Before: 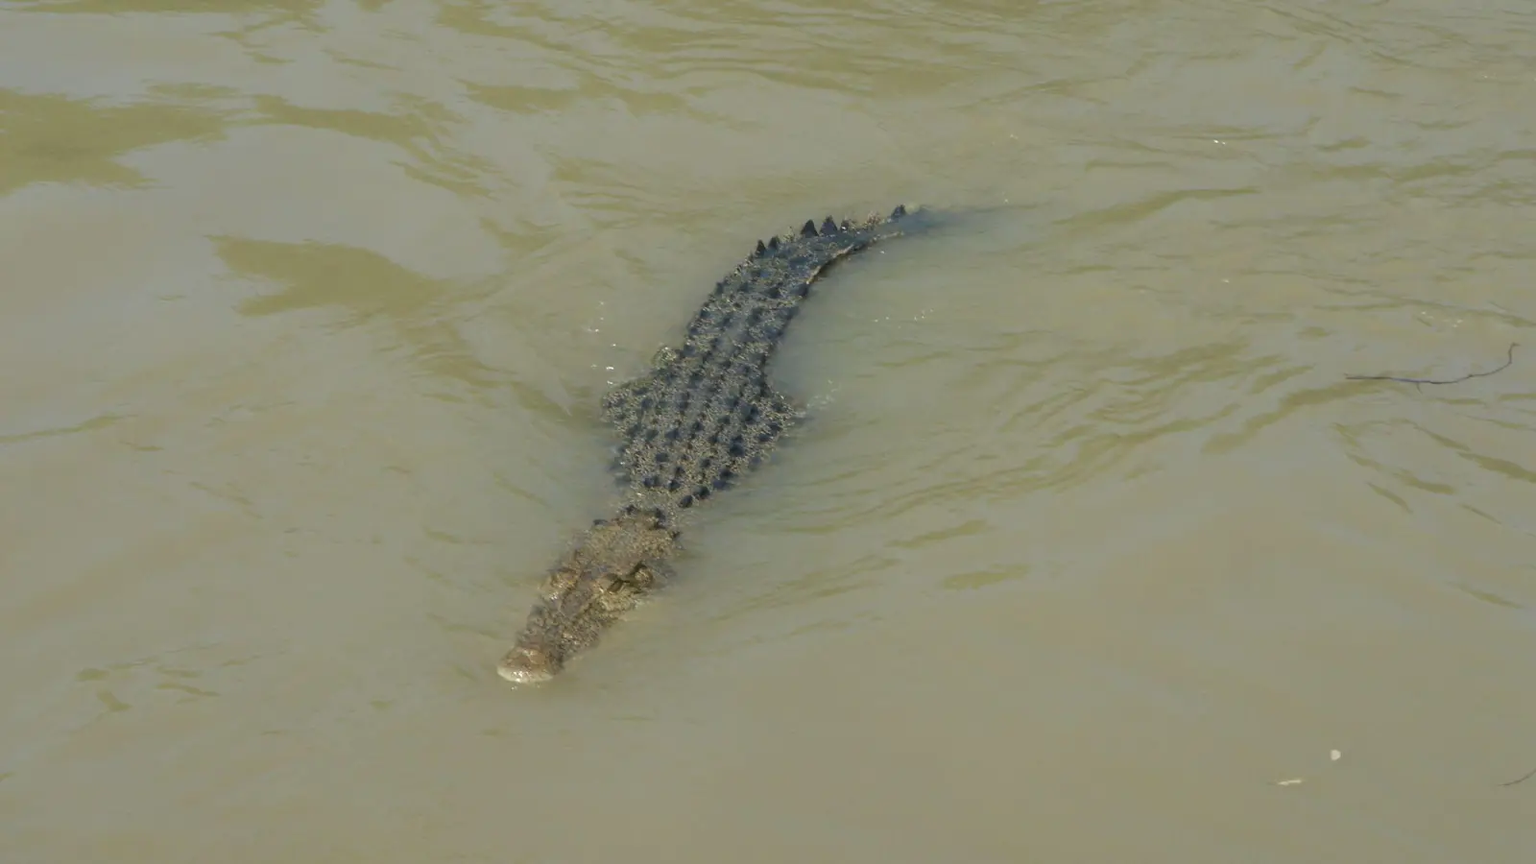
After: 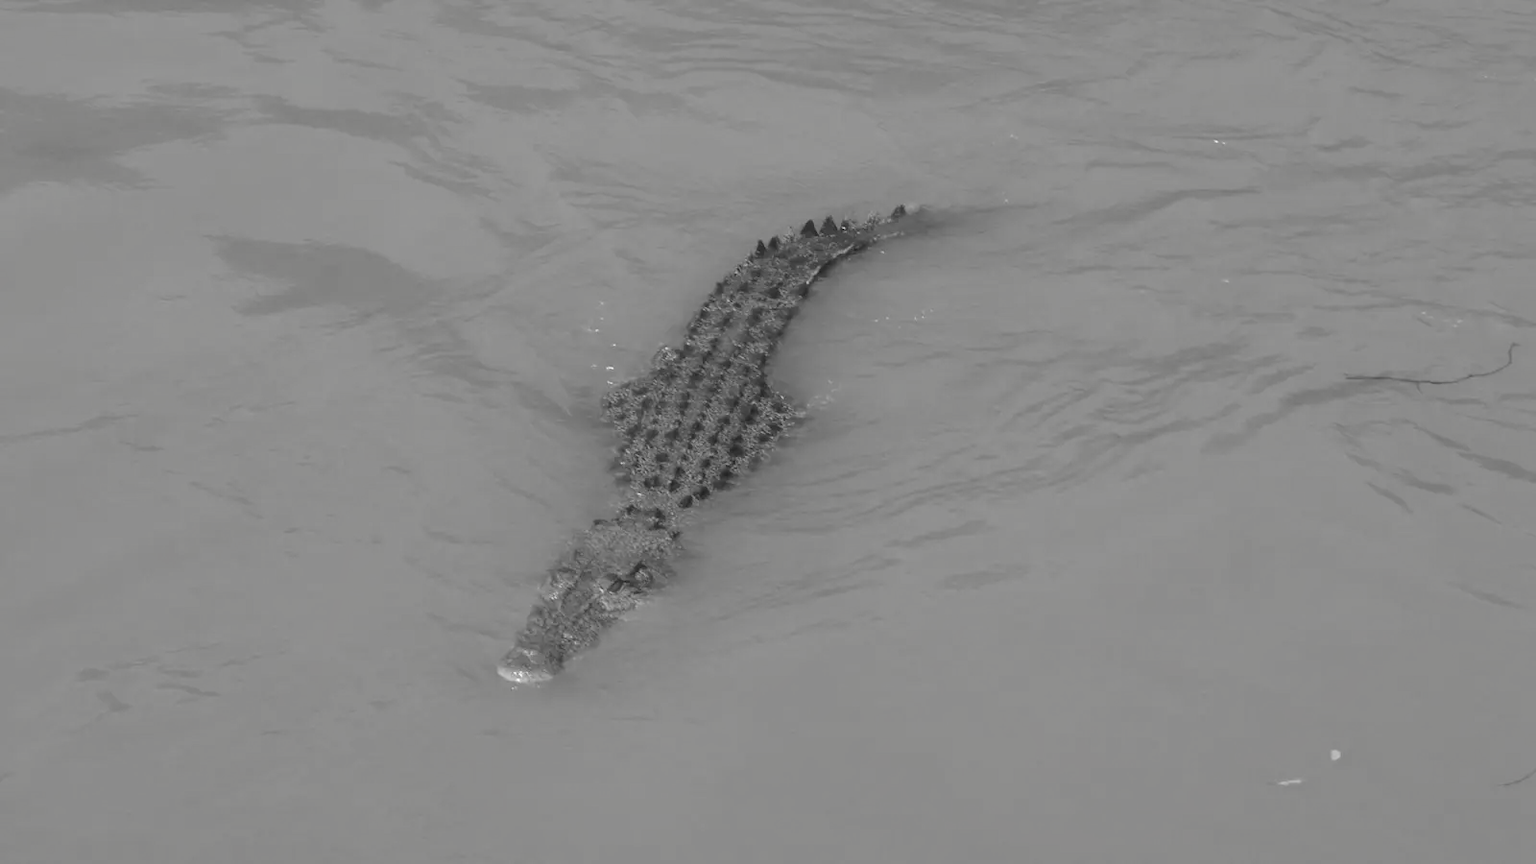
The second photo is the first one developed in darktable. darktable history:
contrast brightness saturation: saturation -0.982
shadows and highlights: on, module defaults
